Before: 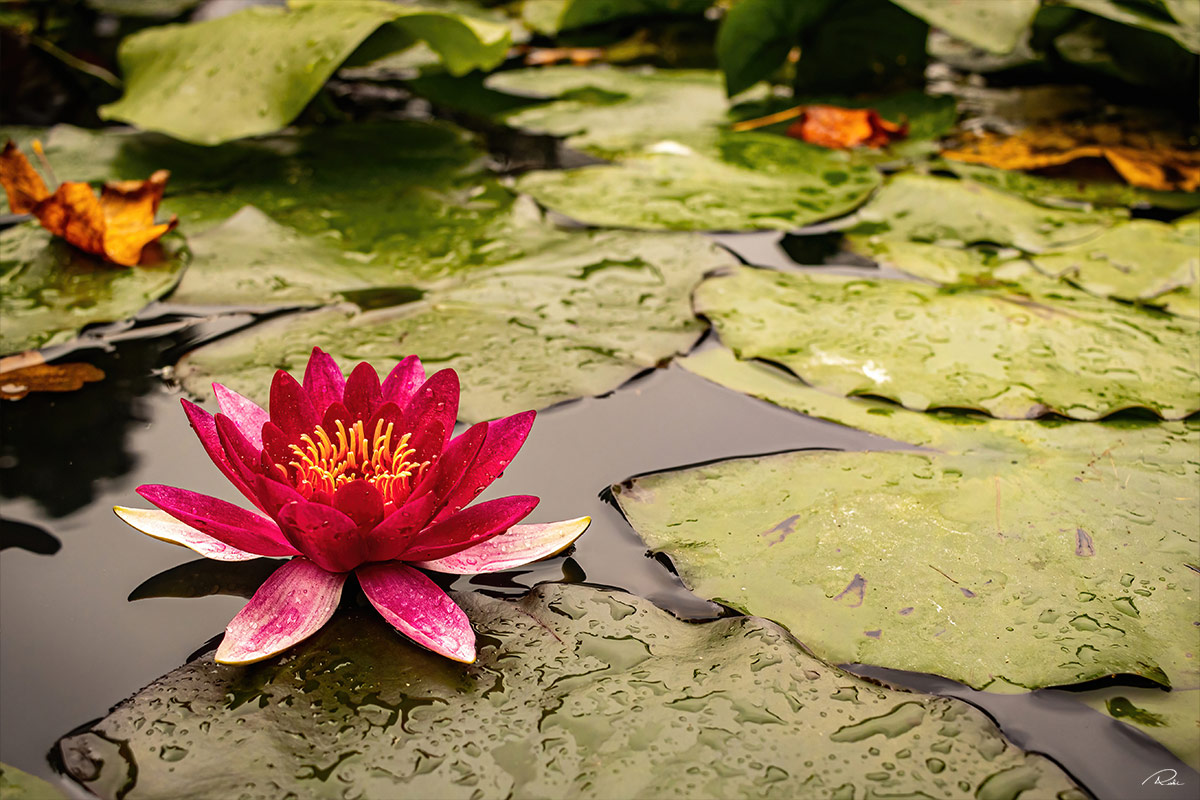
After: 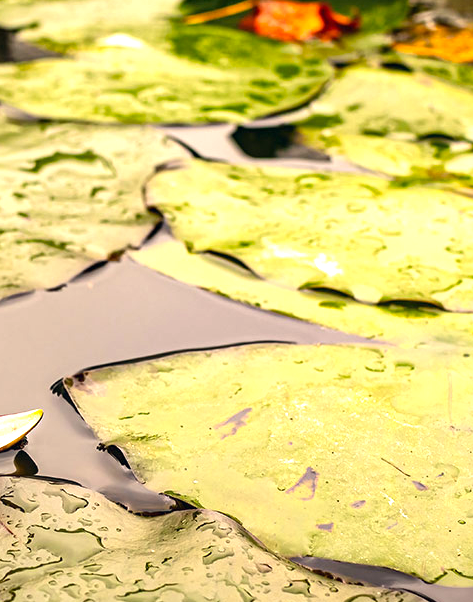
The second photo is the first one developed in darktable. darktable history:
exposure: exposure 0.77 EV, compensate highlight preservation false
contrast brightness saturation: brightness -0.02, saturation 0.35
color correction: highlights a* 2.75, highlights b* 5, shadows a* -2.04, shadows b* -4.84, saturation 0.8
crop: left 45.721%, top 13.393%, right 14.118%, bottom 10.01%
